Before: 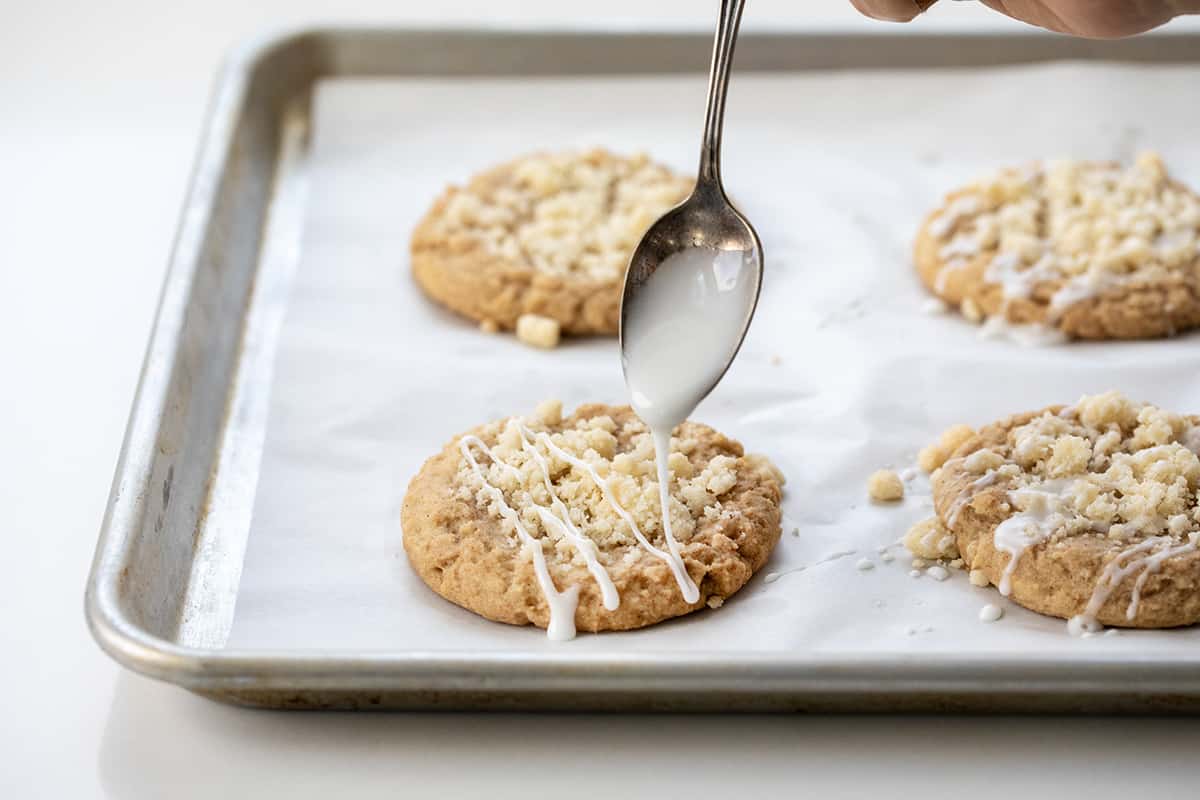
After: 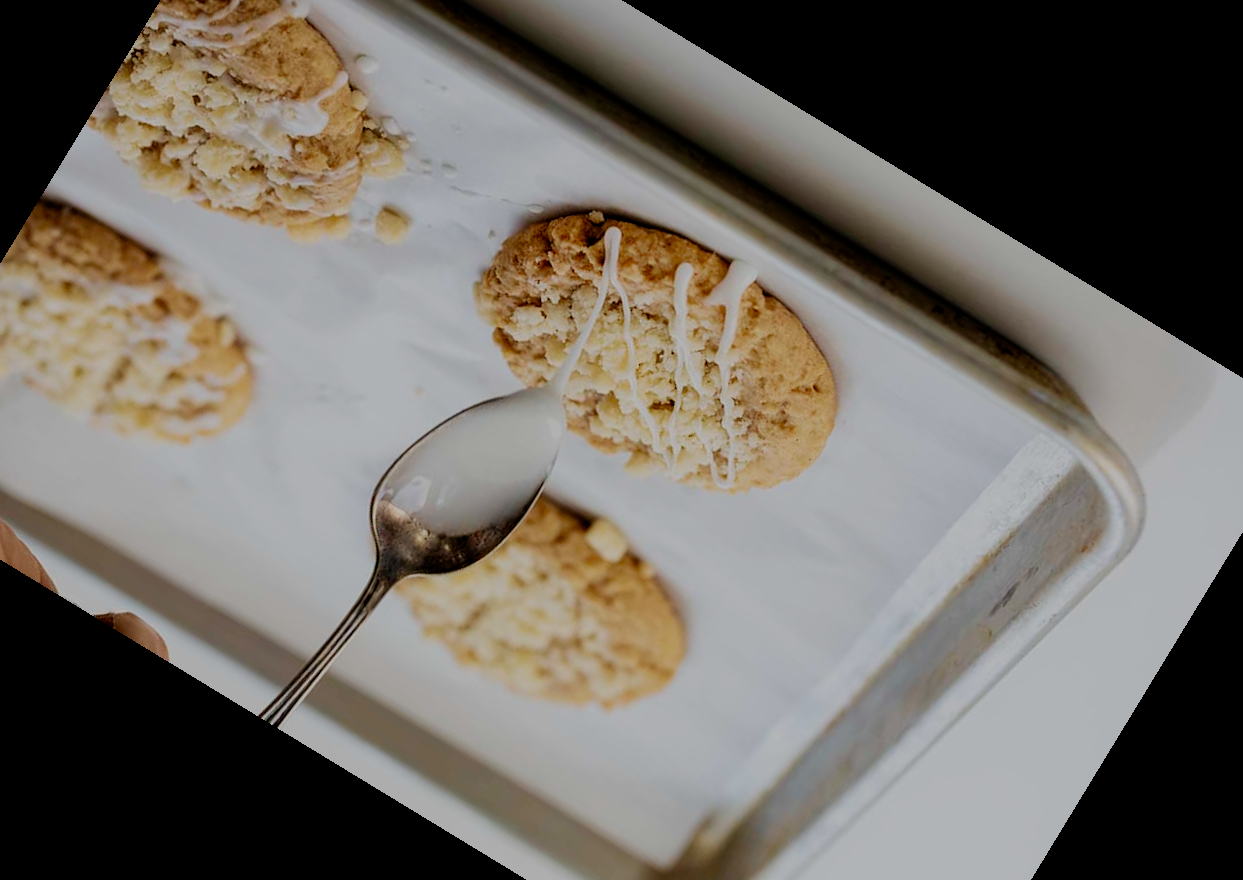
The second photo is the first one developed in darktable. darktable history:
velvia: on, module defaults
crop and rotate: angle 148.68°, left 9.111%, top 15.603%, right 4.588%, bottom 17.041%
filmic rgb: middle gray luminance 30%, black relative exposure -9 EV, white relative exposure 7 EV, threshold 6 EV, target black luminance 0%, hardness 2.94, latitude 2.04%, contrast 0.963, highlights saturation mix 5%, shadows ↔ highlights balance 12.16%, add noise in highlights 0, preserve chrominance no, color science v3 (2019), use custom middle-gray values true, iterations of high-quality reconstruction 0, contrast in highlights soft, enable highlight reconstruction true
